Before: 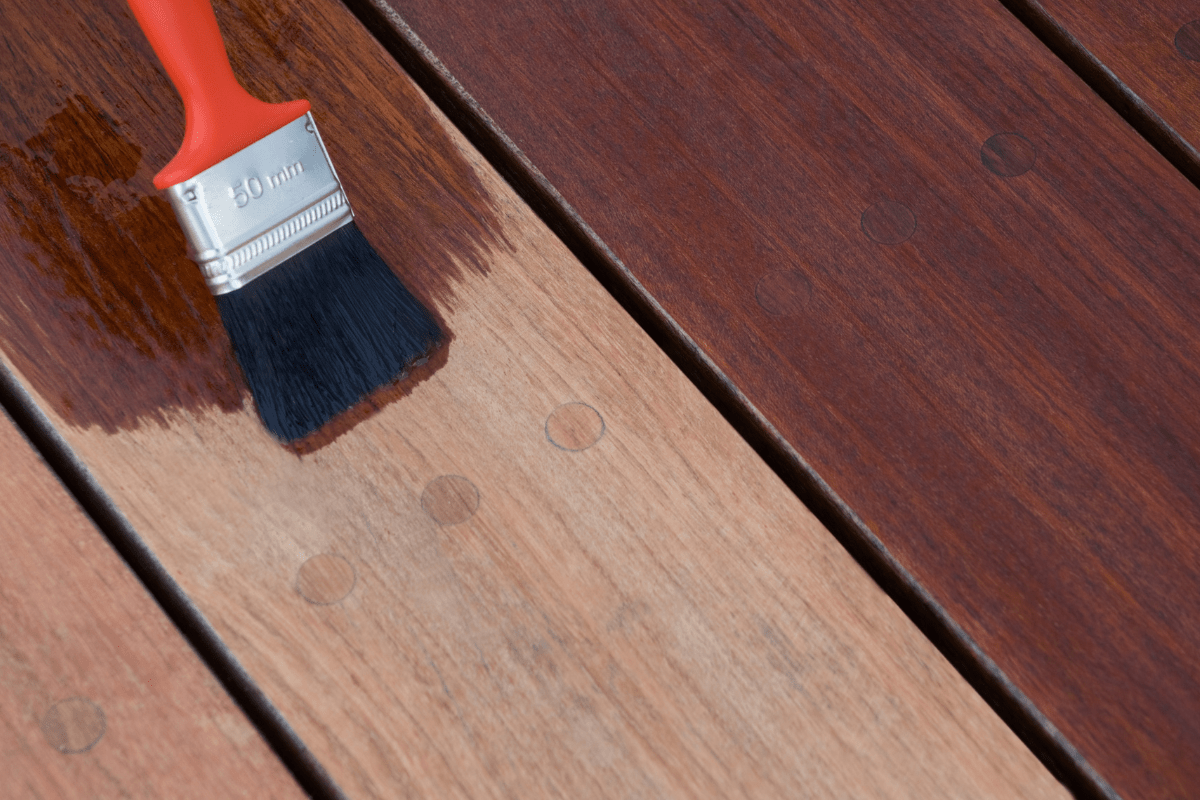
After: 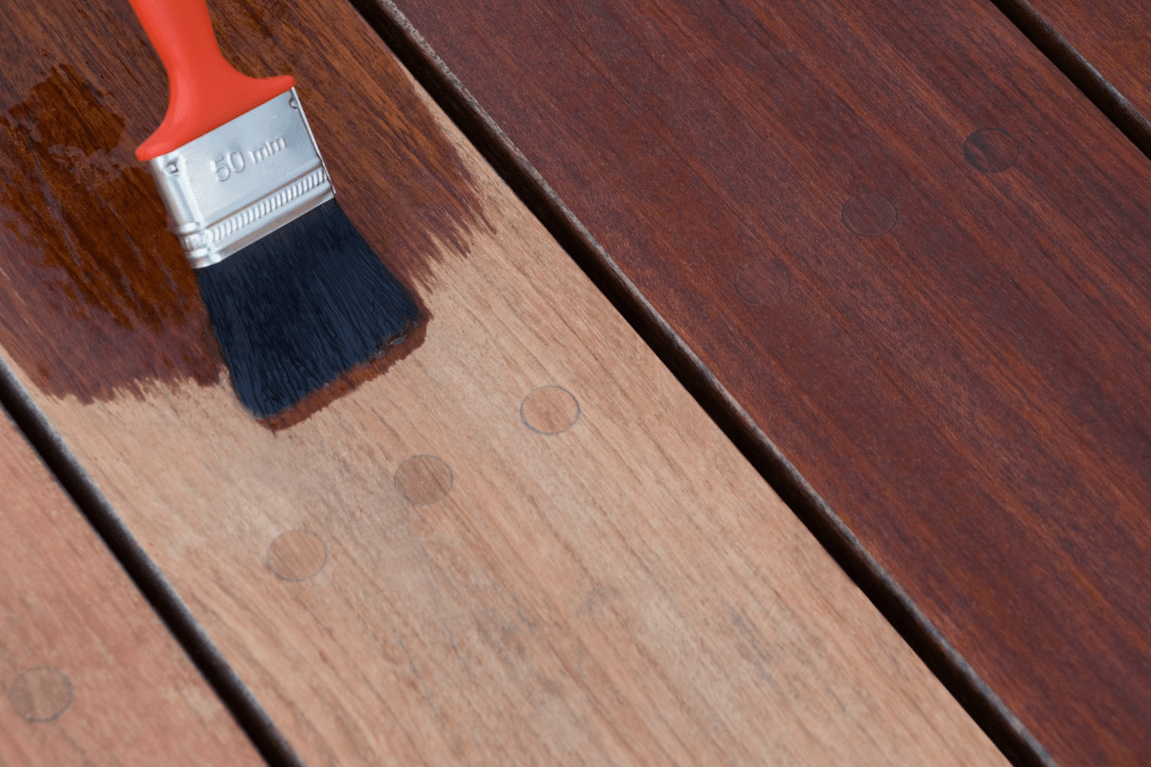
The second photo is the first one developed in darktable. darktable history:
crop and rotate: angle -1.61°
